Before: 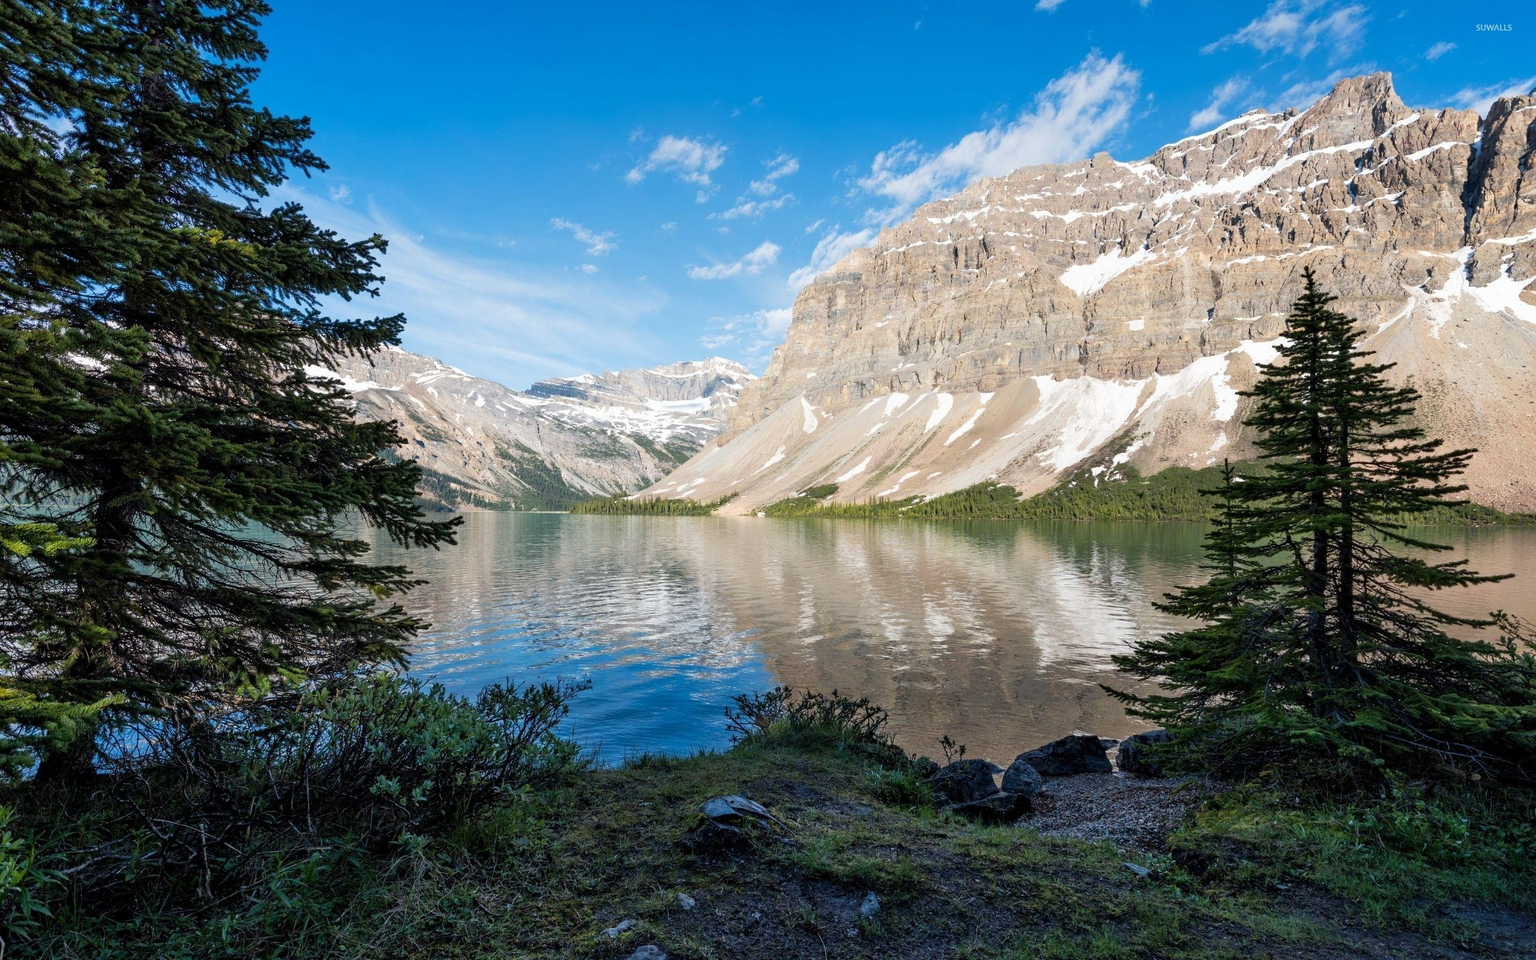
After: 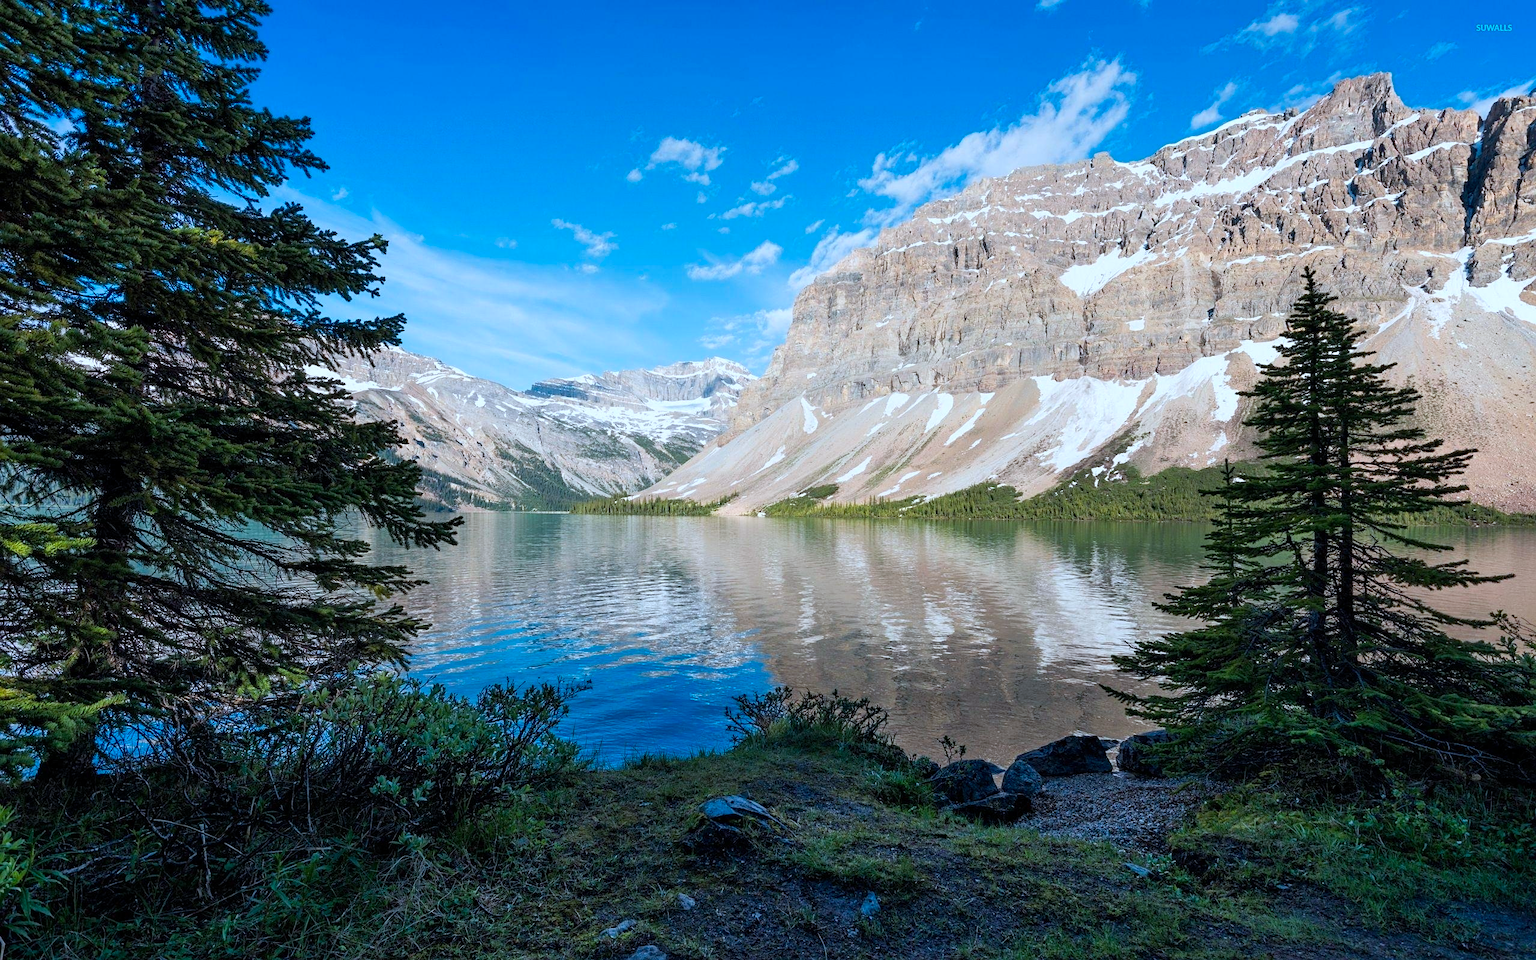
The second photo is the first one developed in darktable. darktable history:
color calibration: output R [0.972, 0.068, -0.094, 0], output G [-0.178, 1.216, -0.086, 0], output B [0.095, -0.136, 0.98, 0], illuminant custom, x 0.371, y 0.381, temperature 4283.16 K
sharpen: amount 0.2
